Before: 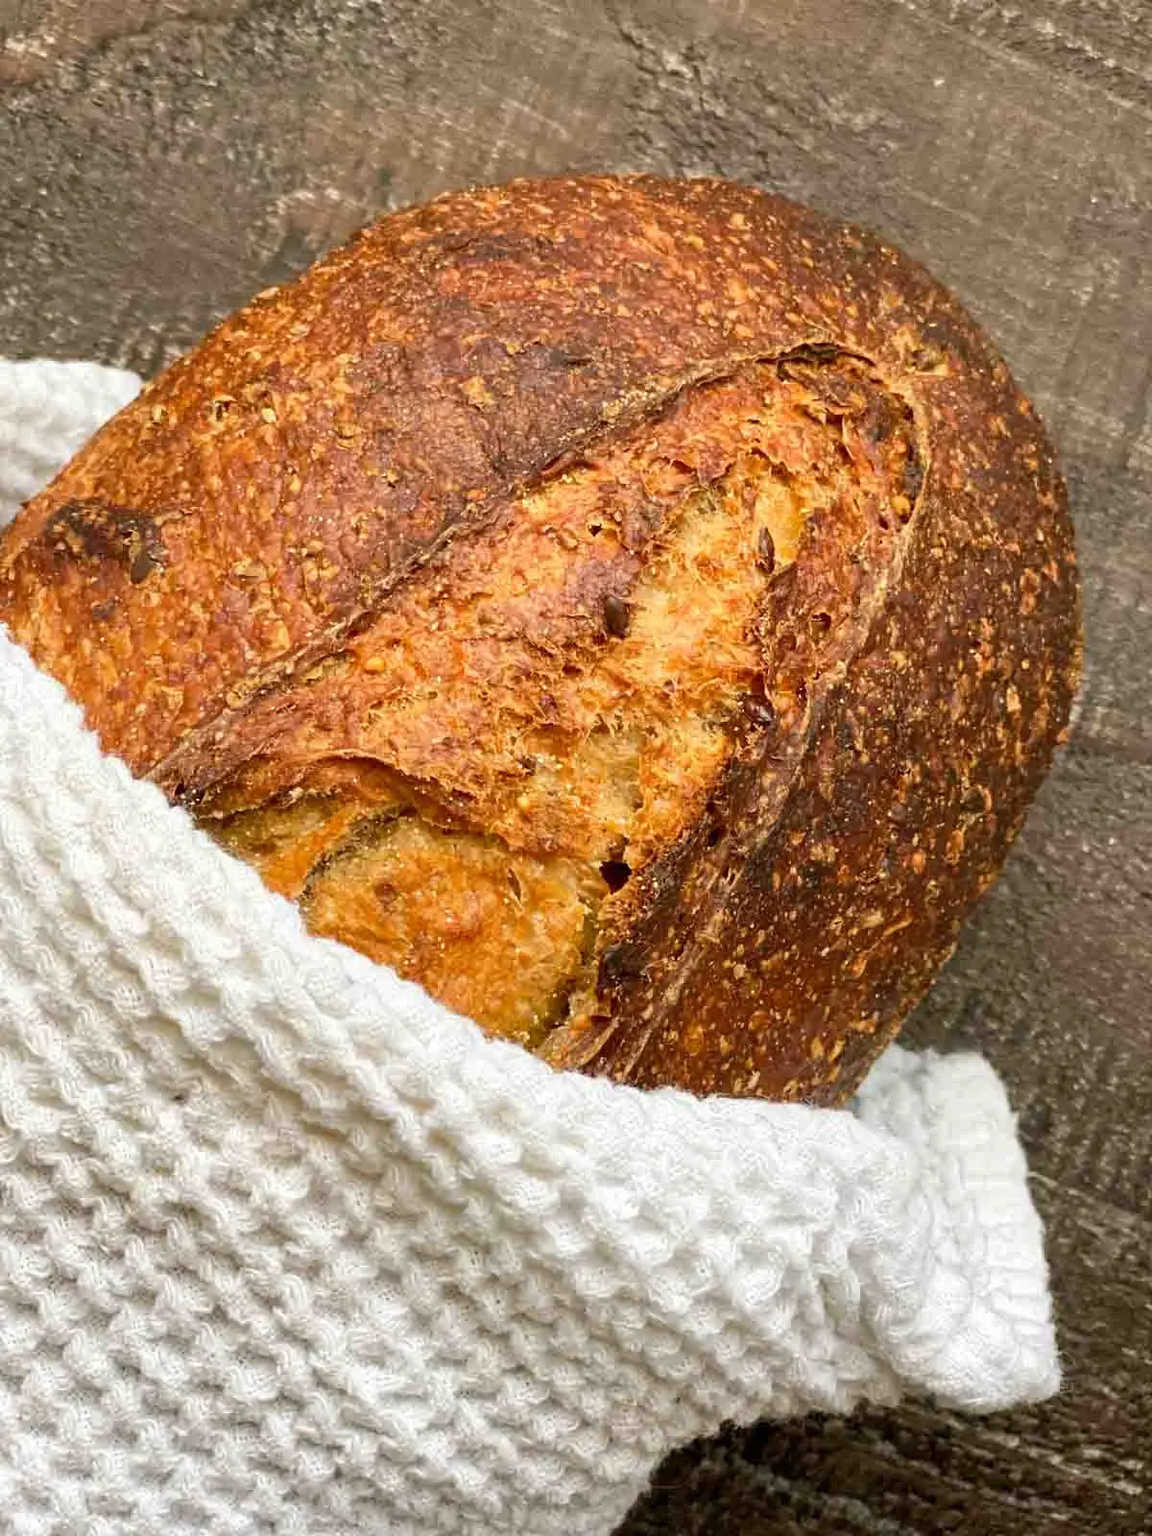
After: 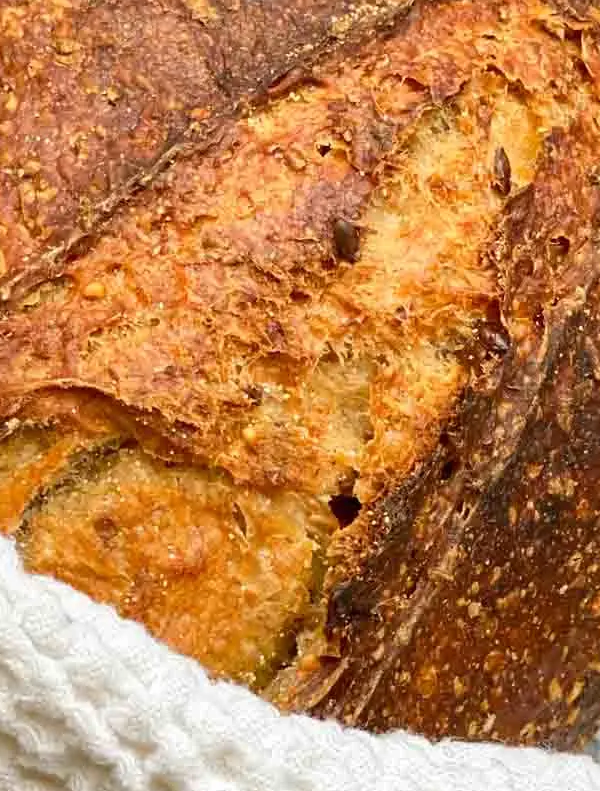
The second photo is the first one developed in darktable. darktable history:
crop: left 24.736%, top 25.132%, right 25.264%, bottom 25.418%
